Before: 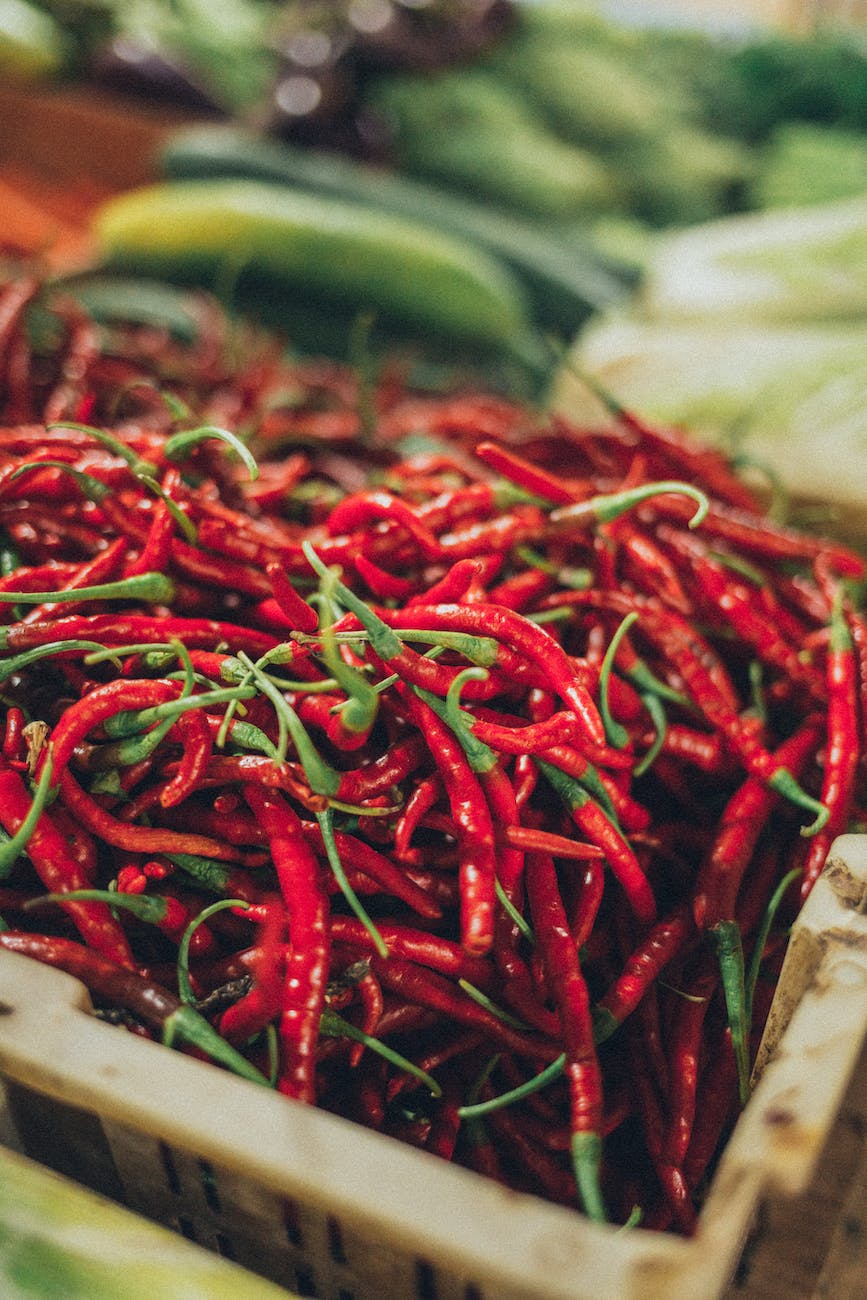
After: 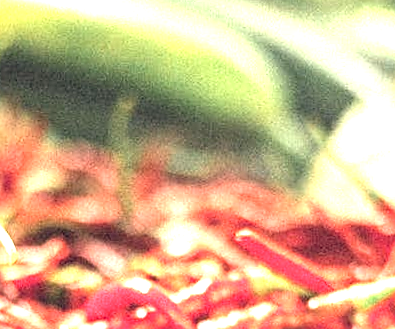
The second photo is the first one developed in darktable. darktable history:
color correction: highlights a* 6.27, highlights b* 8.19, shadows a* 5.94, shadows b* 7.23, saturation 0.9
rotate and perspective: rotation 0.8°, automatic cropping off
base curve: preserve colors none
tone equalizer: on, module defaults
sharpen: on, module defaults
exposure: black level correction 0.001, exposure 1.84 EV, compensate highlight preservation false
crop: left 28.64%, top 16.832%, right 26.637%, bottom 58.055%
shadows and highlights: radius 110.86, shadows 51.09, white point adjustment 9.16, highlights -4.17, highlights color adjustment 32.2%, soften with gaussian
